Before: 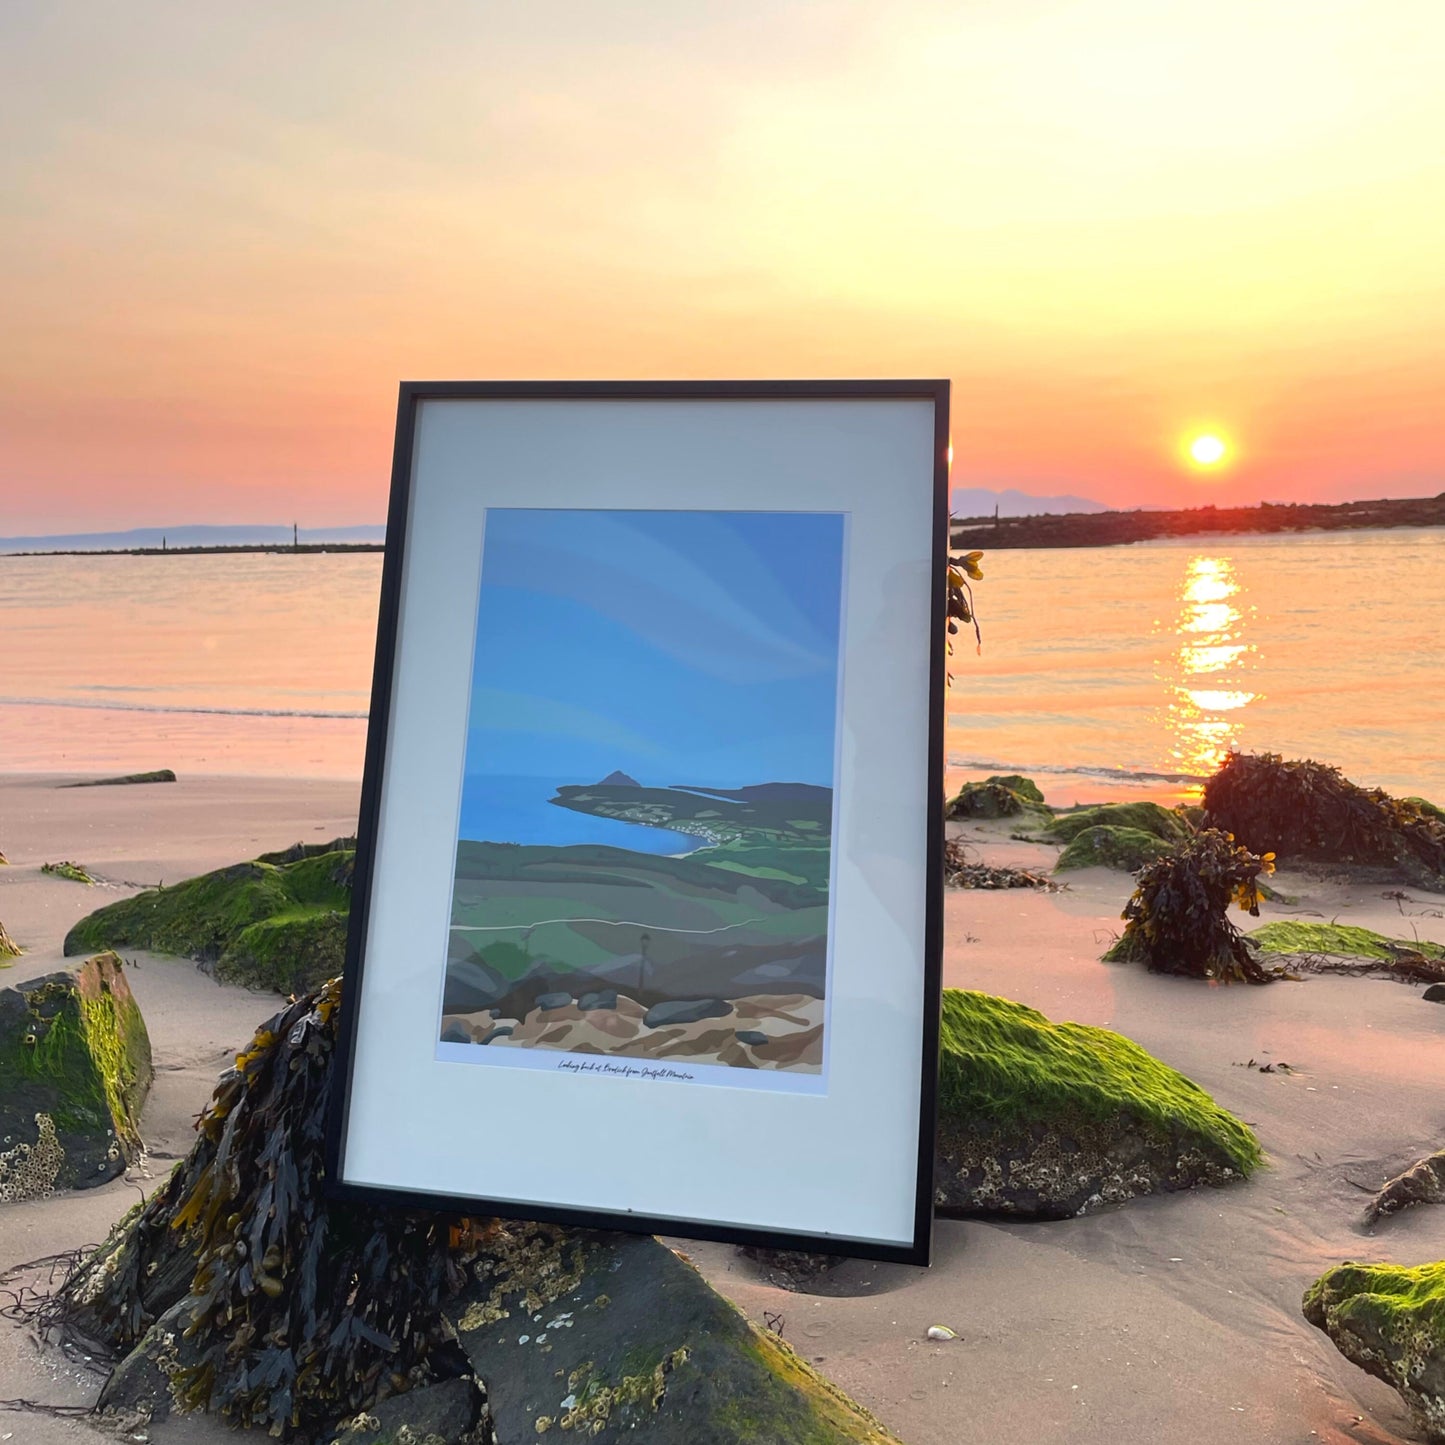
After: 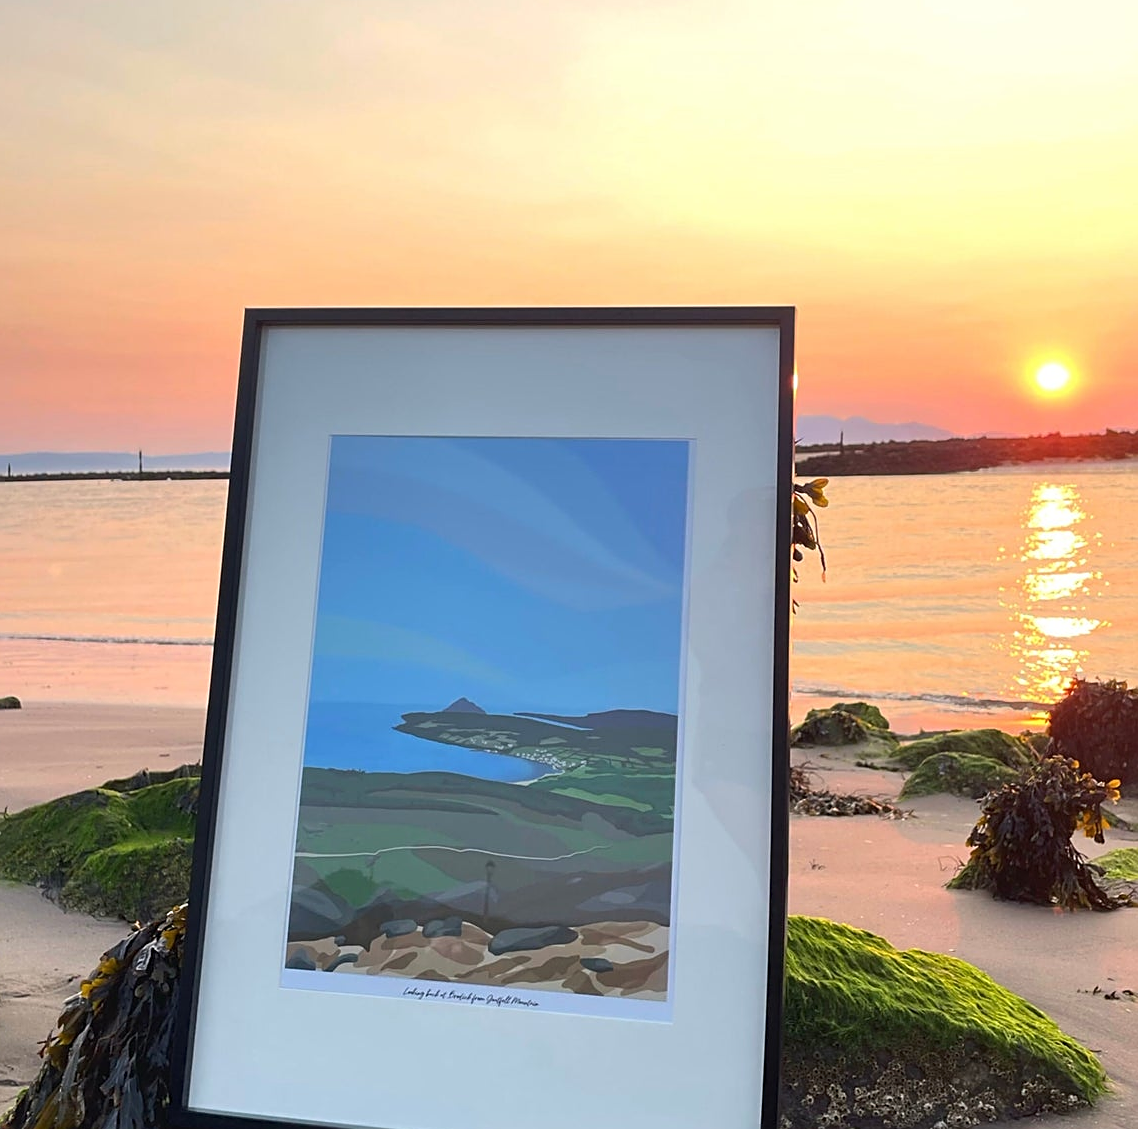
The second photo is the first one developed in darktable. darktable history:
rotate and perspective: automatic cropping off
sharpen: on, module defaults
crop and rotate: left 10.77%, top 5.1%, right 10.41%, bottom 16.76%
